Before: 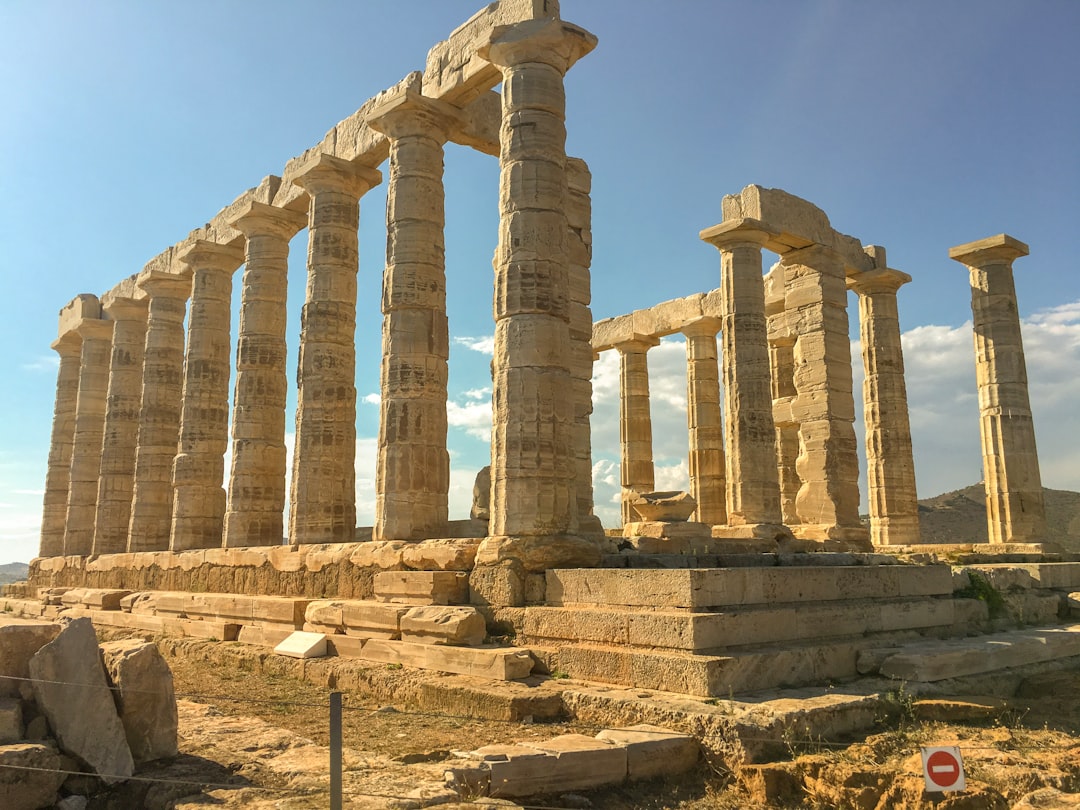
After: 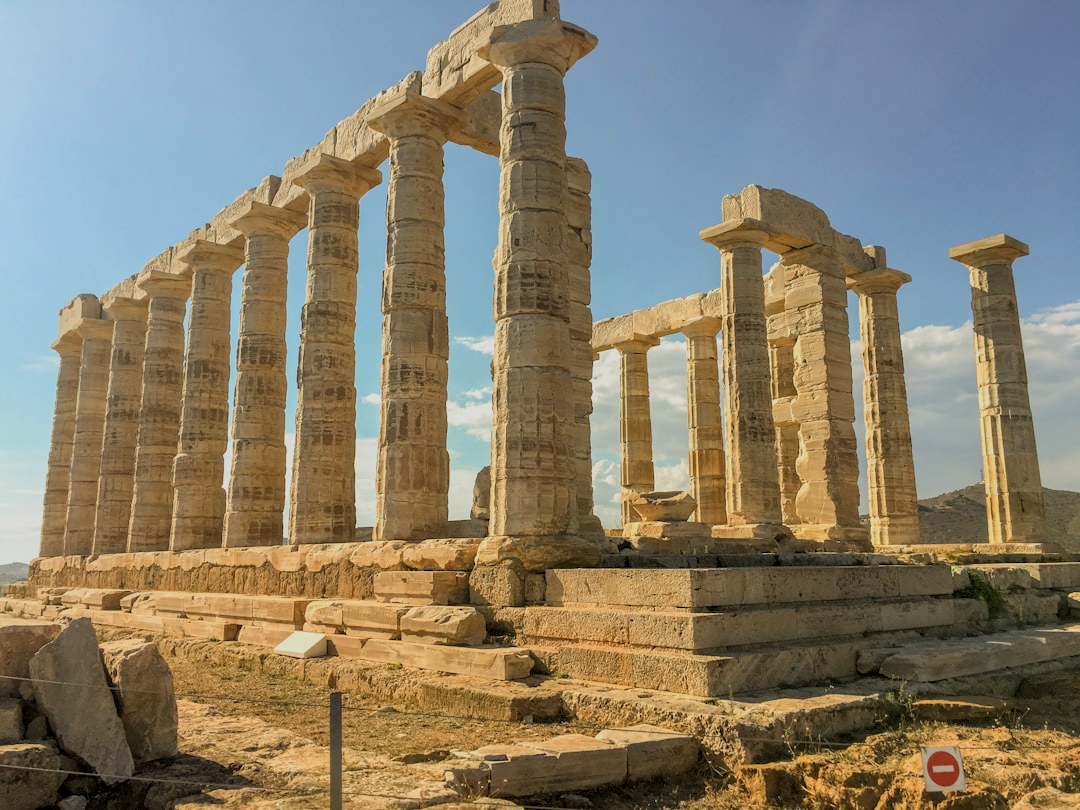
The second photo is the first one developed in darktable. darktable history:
local contrast: highlights 100%, shadows 100%, detail 120%, midtone range 0.2
filmic rgb: middle gray luminance 18.42%, black relative exposure -9 EV, white relative exposure 3.75 EV, threshold 6 EV, target black luminance 0%, hardness 4.85, latitude 67.35%, contrast 0.955, highlights saturation mix 20%, shadows ↔ highlights balance 21.36%, add noise in highlights 0, preserve chrominance luminance Y, color science v3 (2019), use custom middle-gray values true, iterations of high-quality reconstruction 0, contrast in highlights soft, enable highlight reconstruction true
